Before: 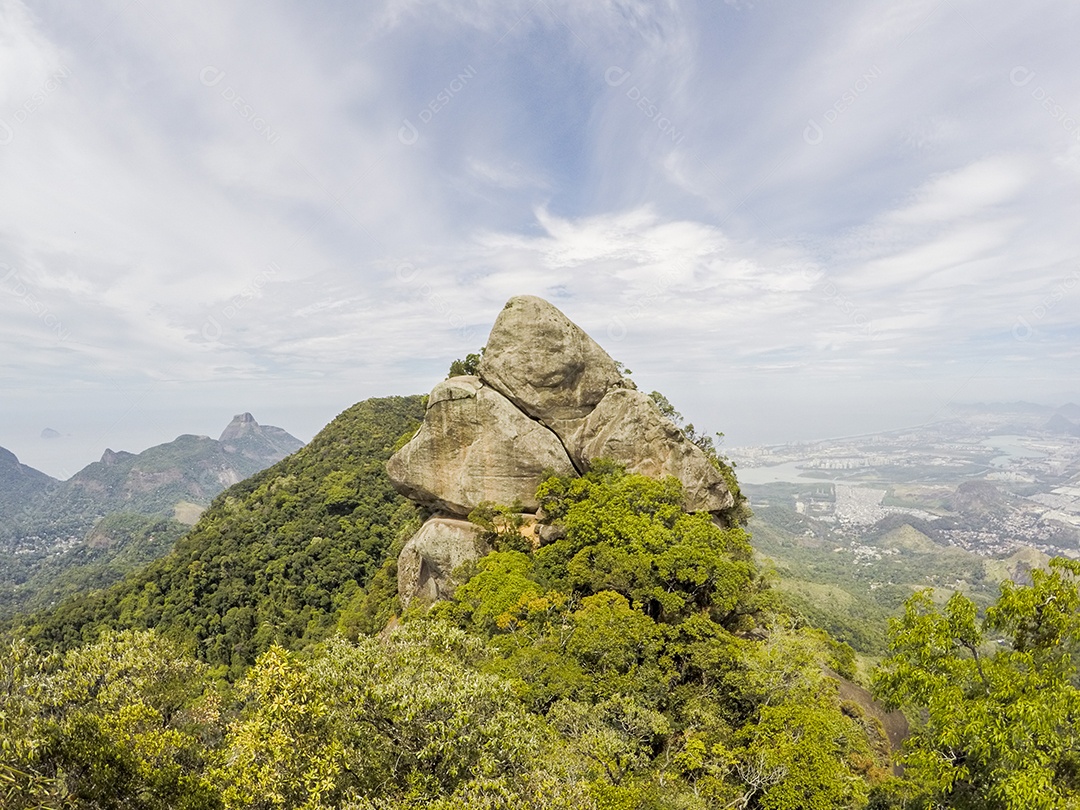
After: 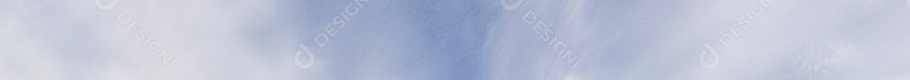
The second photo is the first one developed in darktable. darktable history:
base curve: curves: ch0 [(0, 0.02) (0.083, 0.036) (1, 1)], preserve colors none
crop and rotate: left 9.644%, top 9.491%, right 6.021%, bottom 80.509%
contrast brightness saturation: contrast 0.14
